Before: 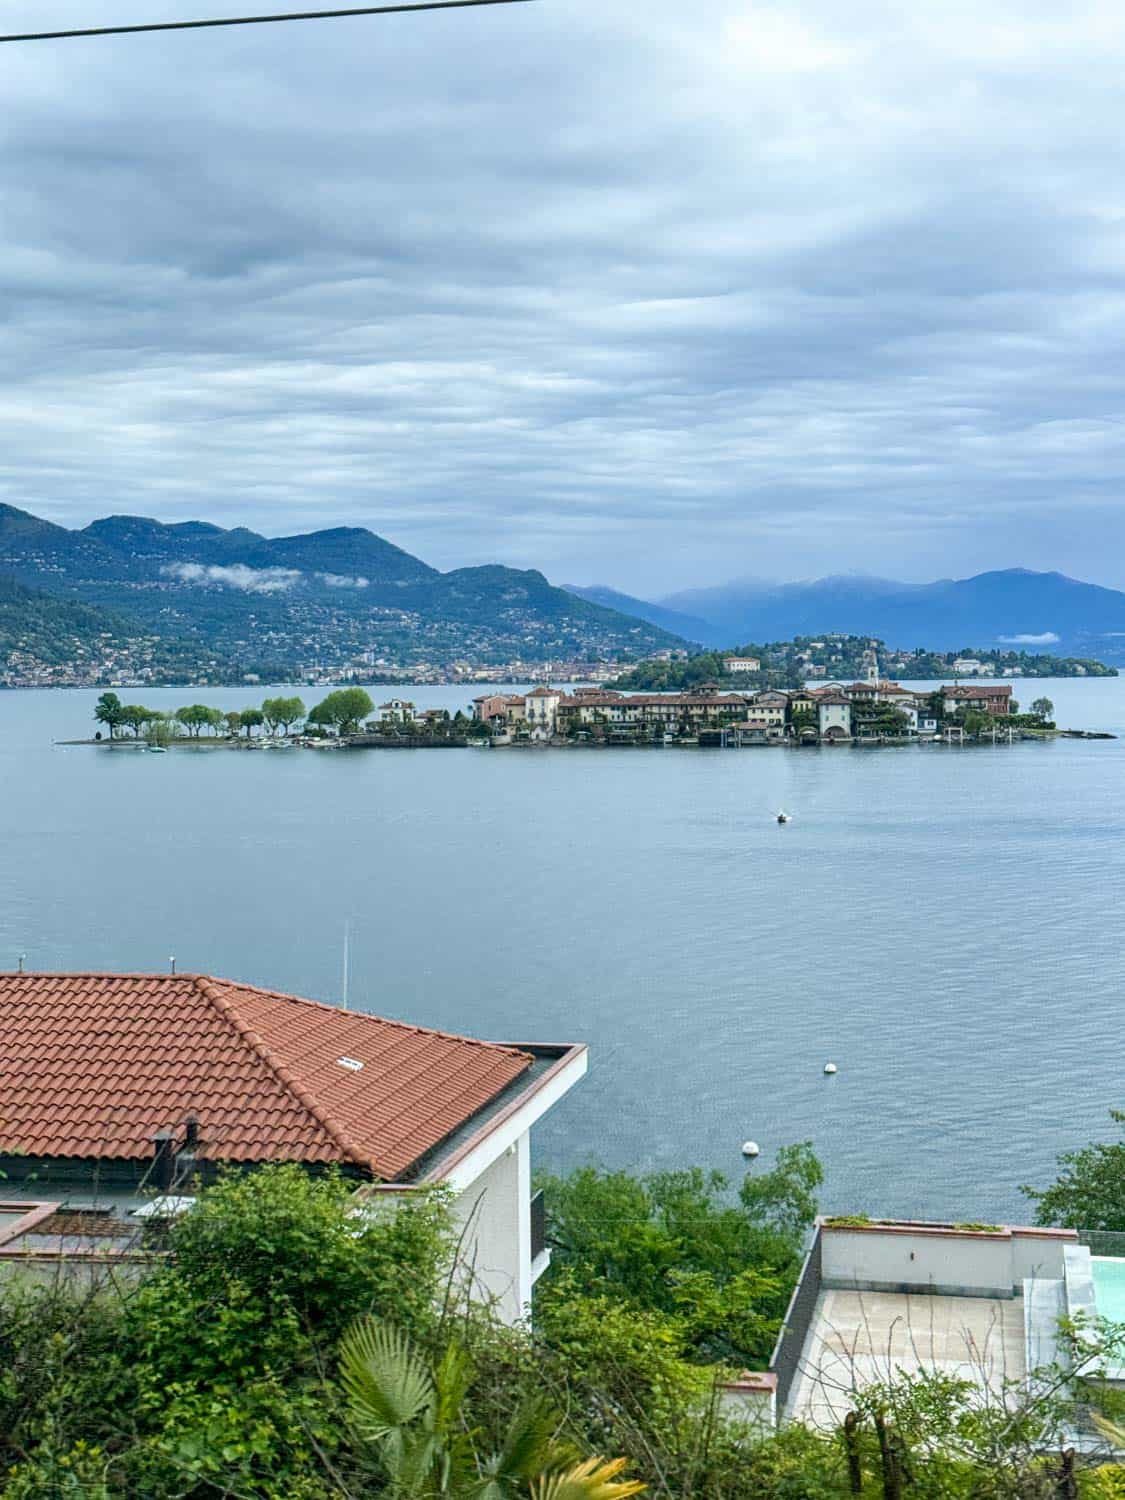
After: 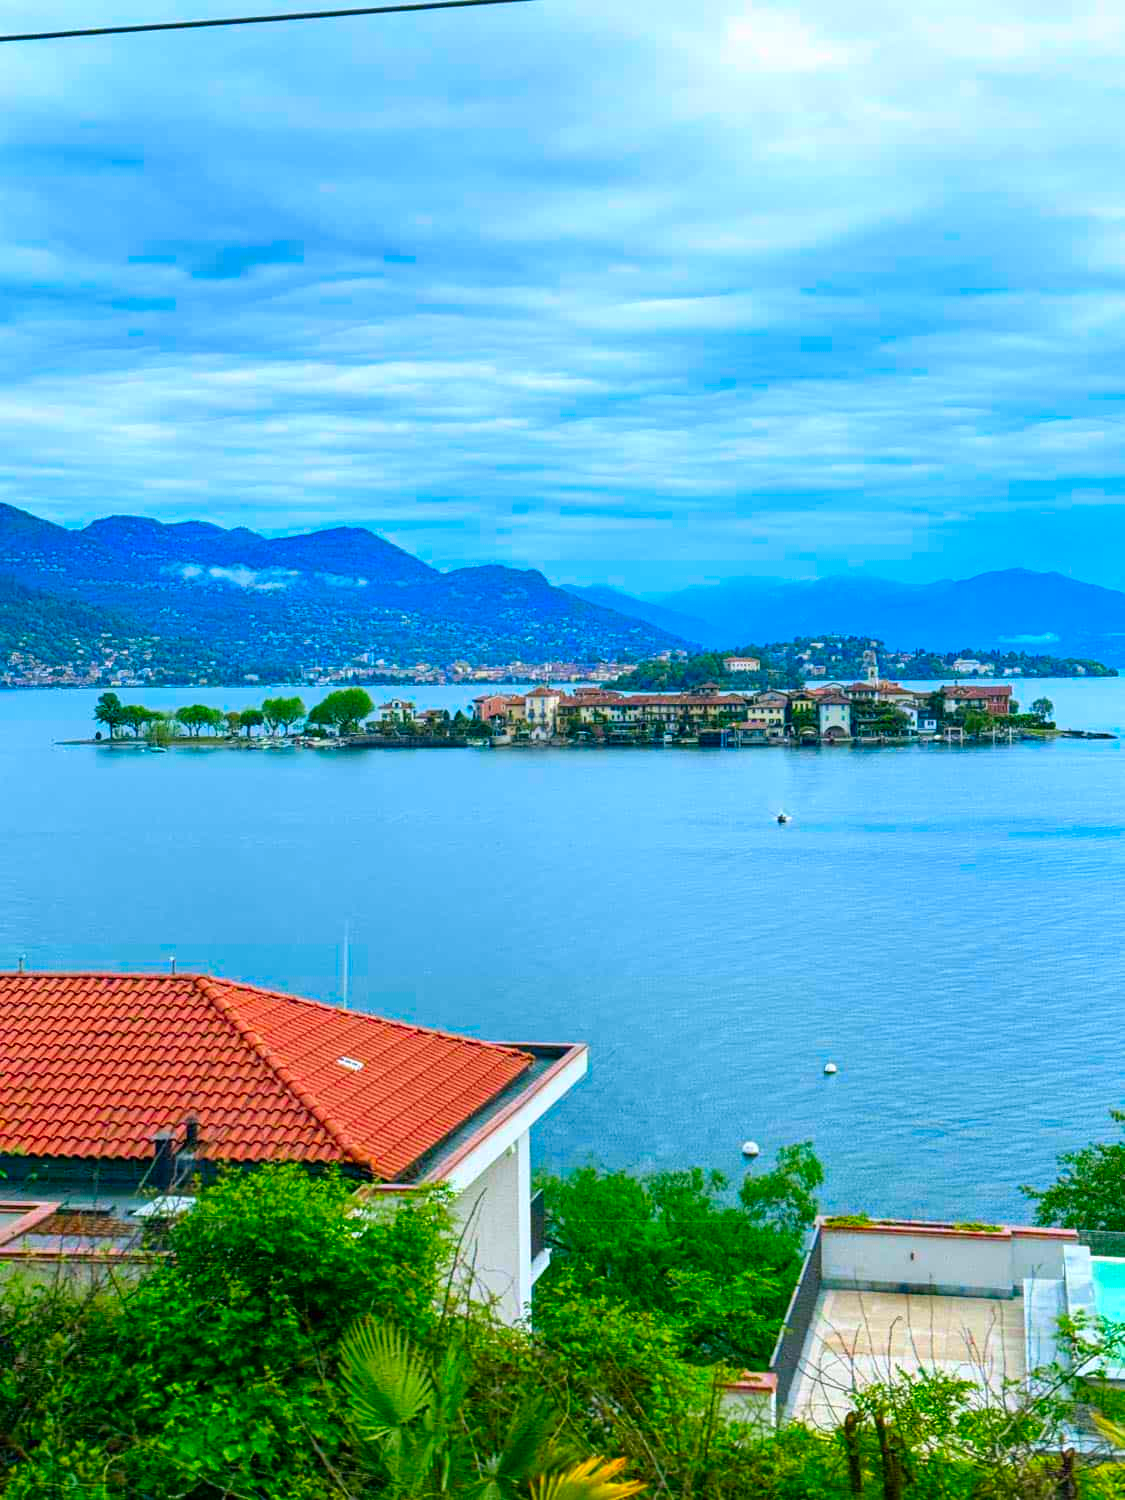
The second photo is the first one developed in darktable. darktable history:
color correction: highlights a* 1.59, highlights b* -1.7, saturation 2.48
